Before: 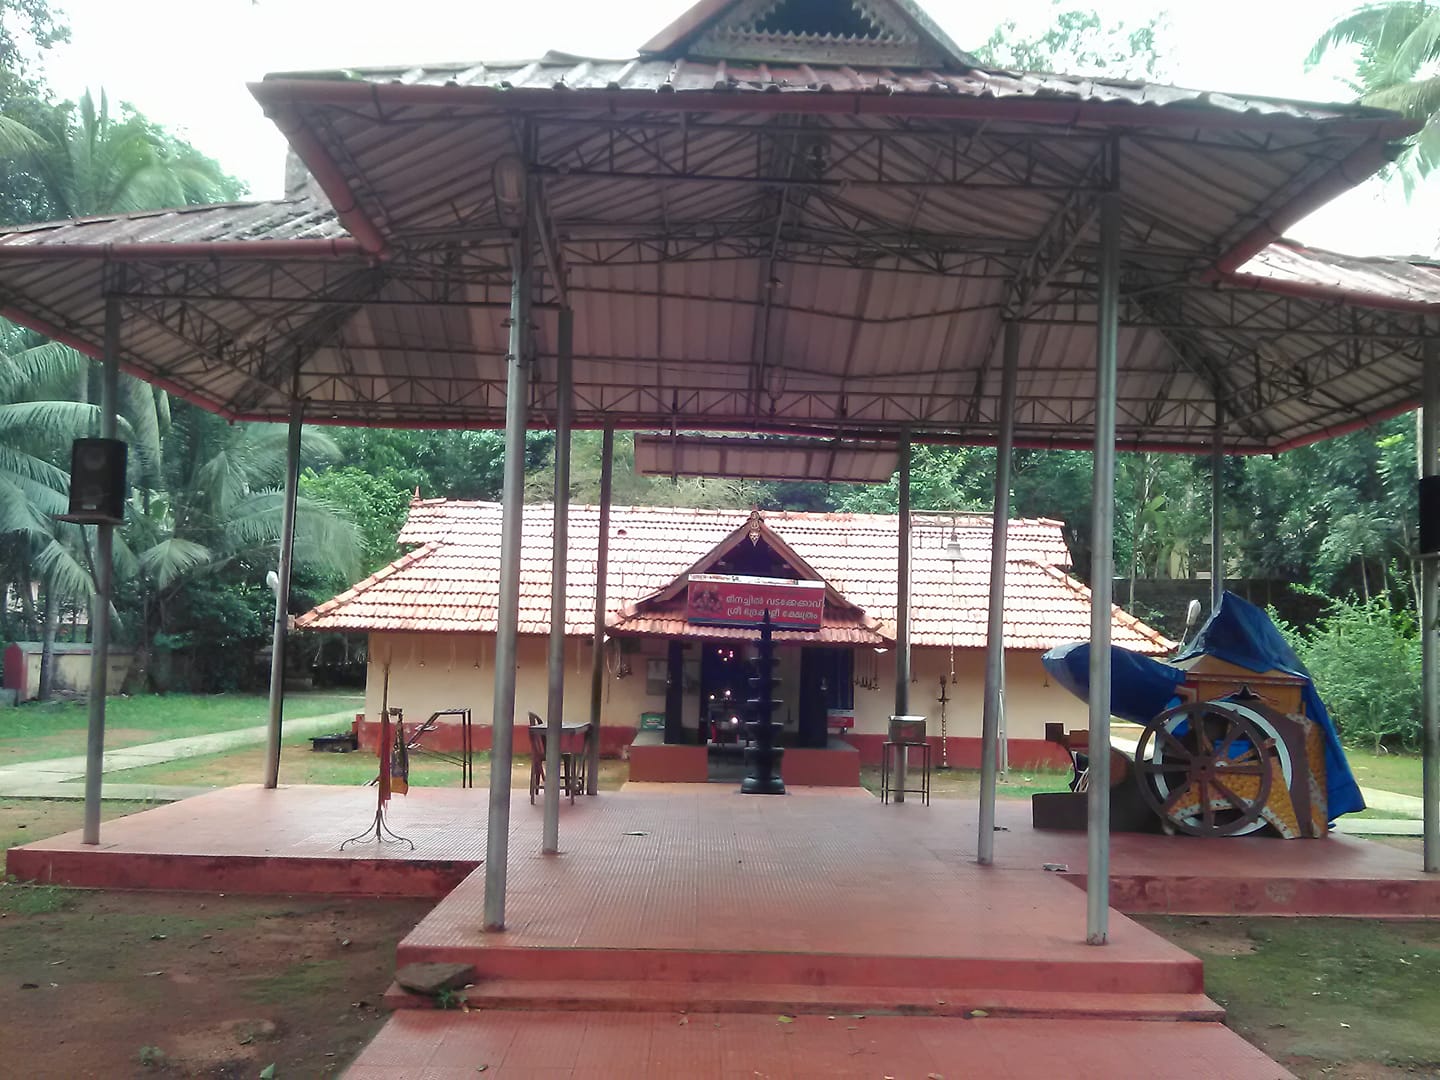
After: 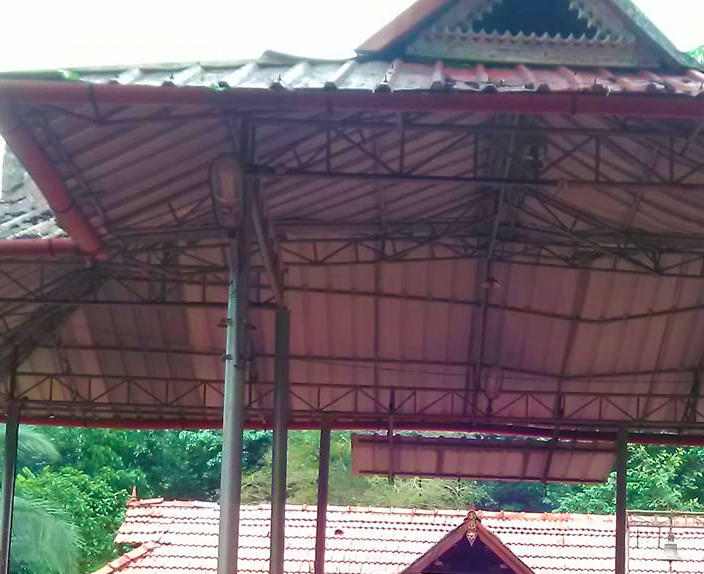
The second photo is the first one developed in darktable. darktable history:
crop: left 19.702%, right 30.368%, bottom 46.835%
velvia: strength 66.79%, mid-tones bias 0.973
